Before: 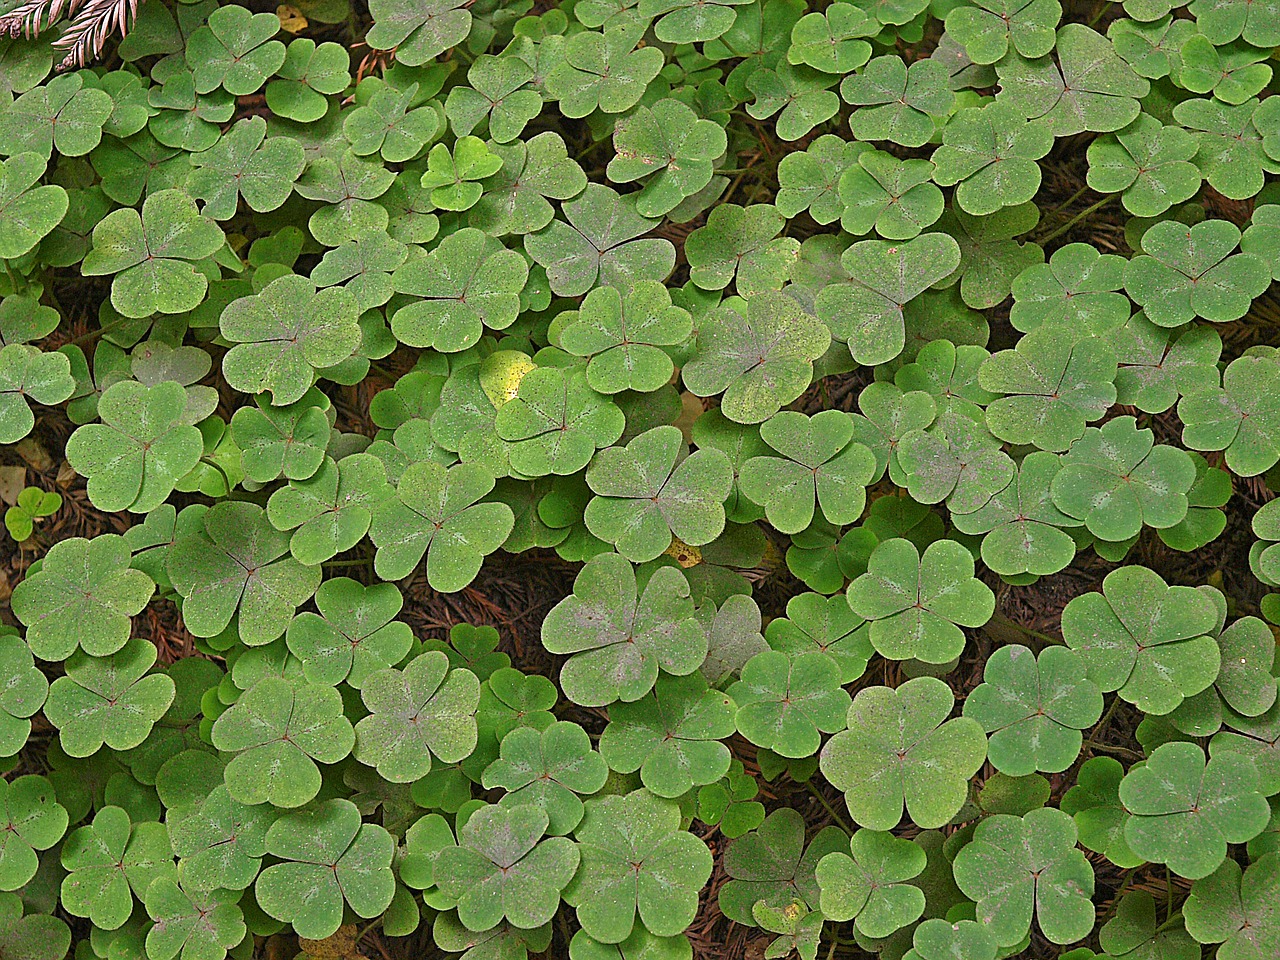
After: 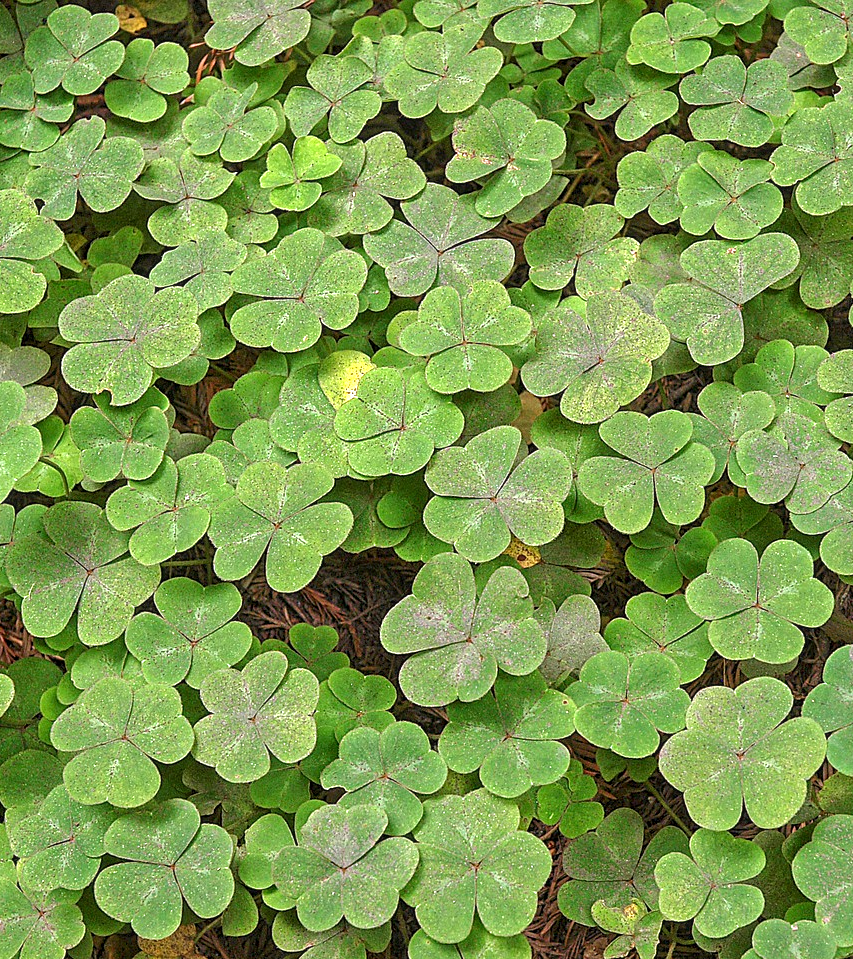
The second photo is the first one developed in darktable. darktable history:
exposure: exposure 0.648 EV, compensate highlight preservation false
crop and rotate: left 12.648%, right 20.685%
local contrast: detail 130%
